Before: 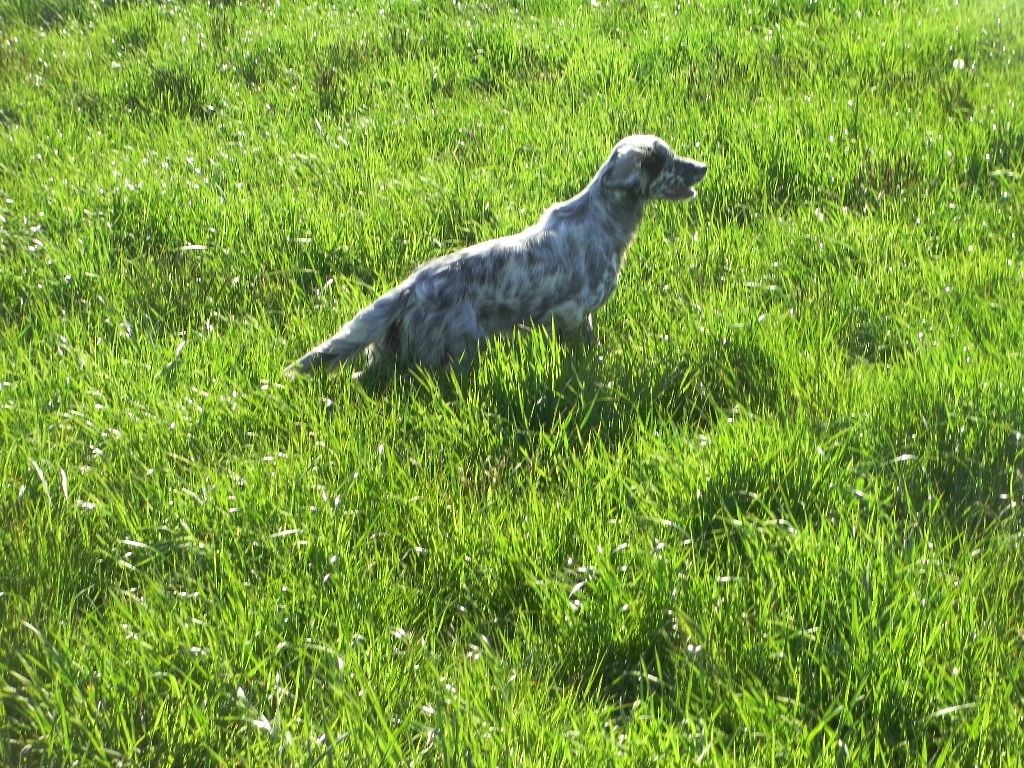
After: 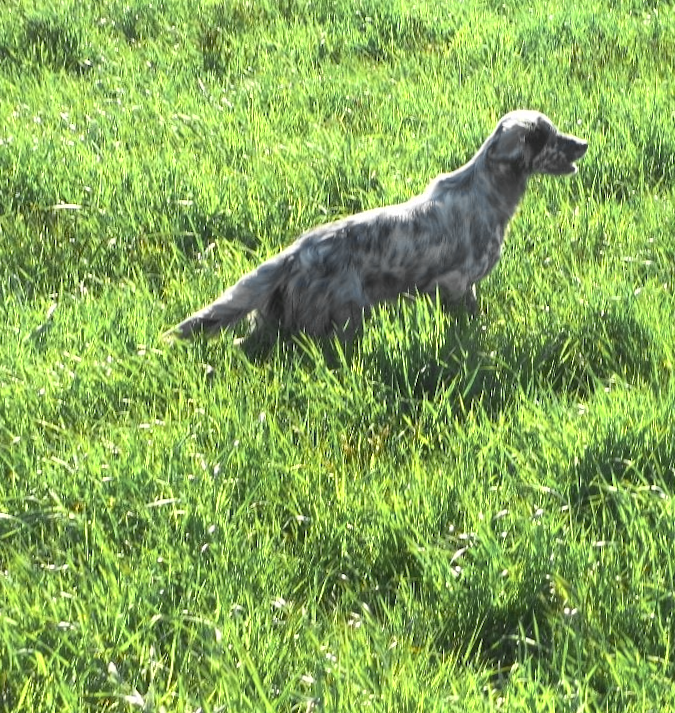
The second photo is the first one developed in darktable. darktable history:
crop and rotate: left 14.436%, right 18.898%
color zones: curves: ch0 [(0.257, 0.558) (0.75, 0.565)]; ch1 [(0.004, 0.857) (0.14, 0.416) (0.257, 0.695) (0.442, 0.032) (0.736, 0.266) (0.891, 0.741)]; ch2 [(0, 0.623) (0.112, 0.436) (0.271, 0.474) (0.516, 0.64) (0.743, 0.286)]
rotate and perspective: rotation 0.679°, lens shift (horizontal) 0.136, crop left 0.009, crop right 0.991, crop top 0.078, crop bottom 0.95
